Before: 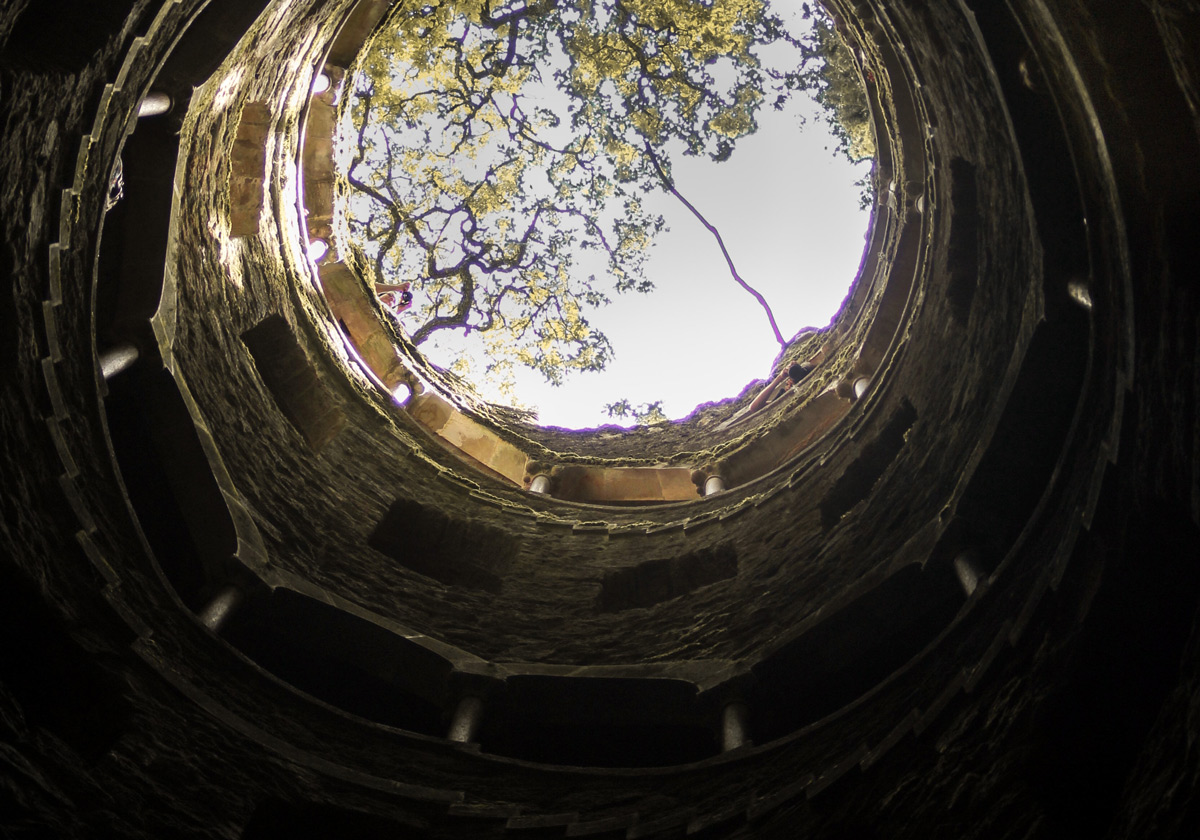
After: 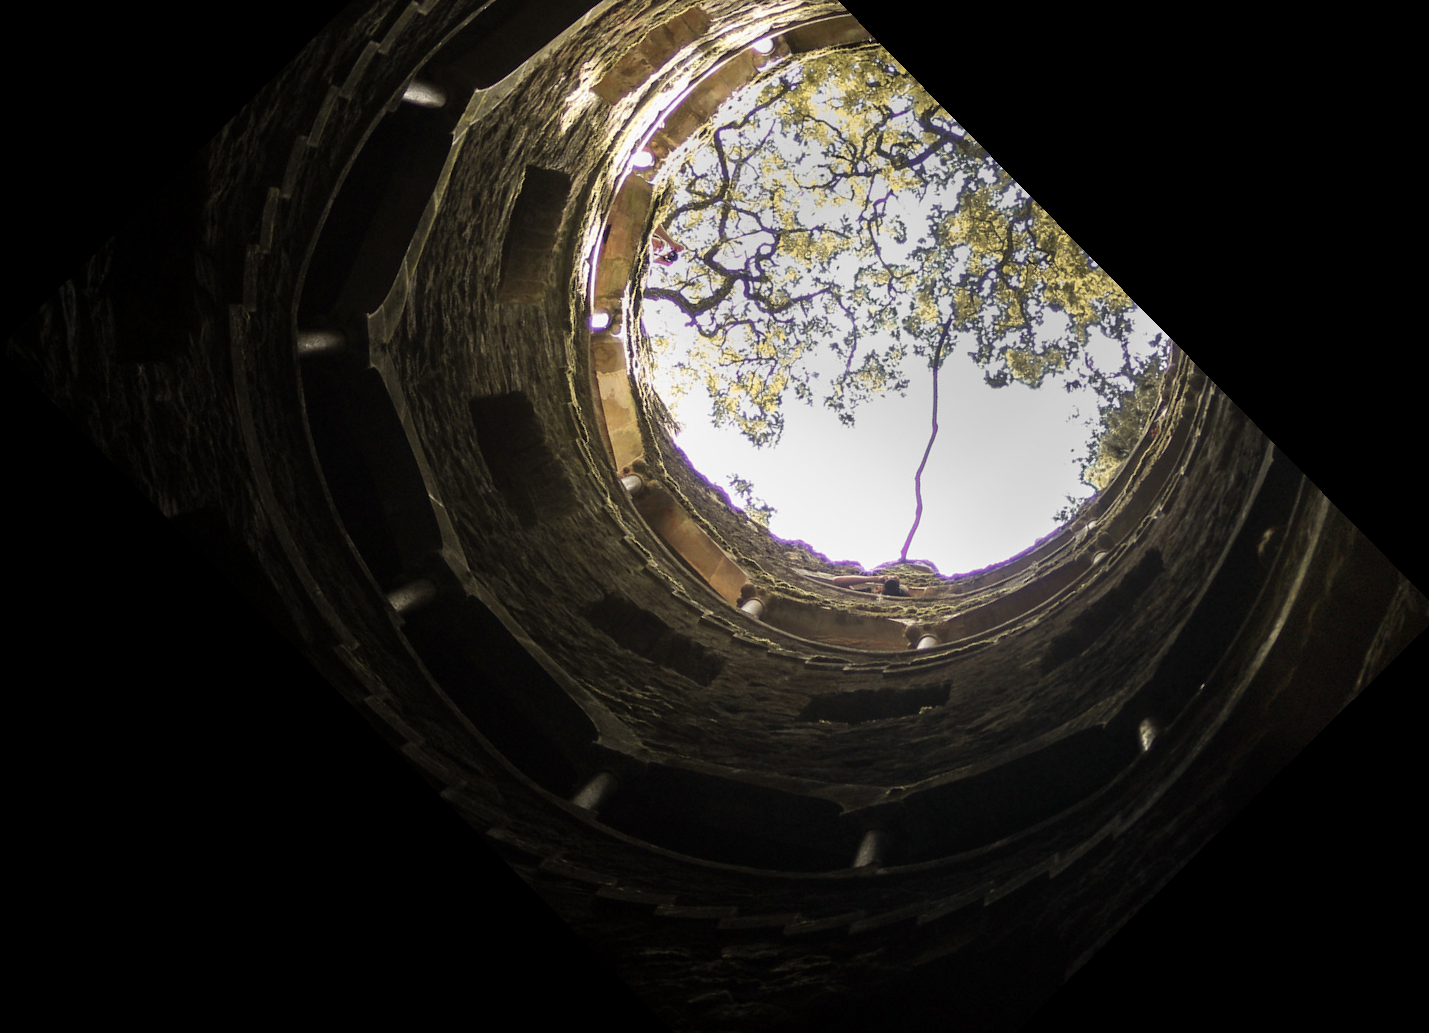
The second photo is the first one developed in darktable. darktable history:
crop and rotate: angle -45.43°, top 16.741%, right 0.789%, bottom 11.717%
contrast brightness saturation: saturation -0.047
